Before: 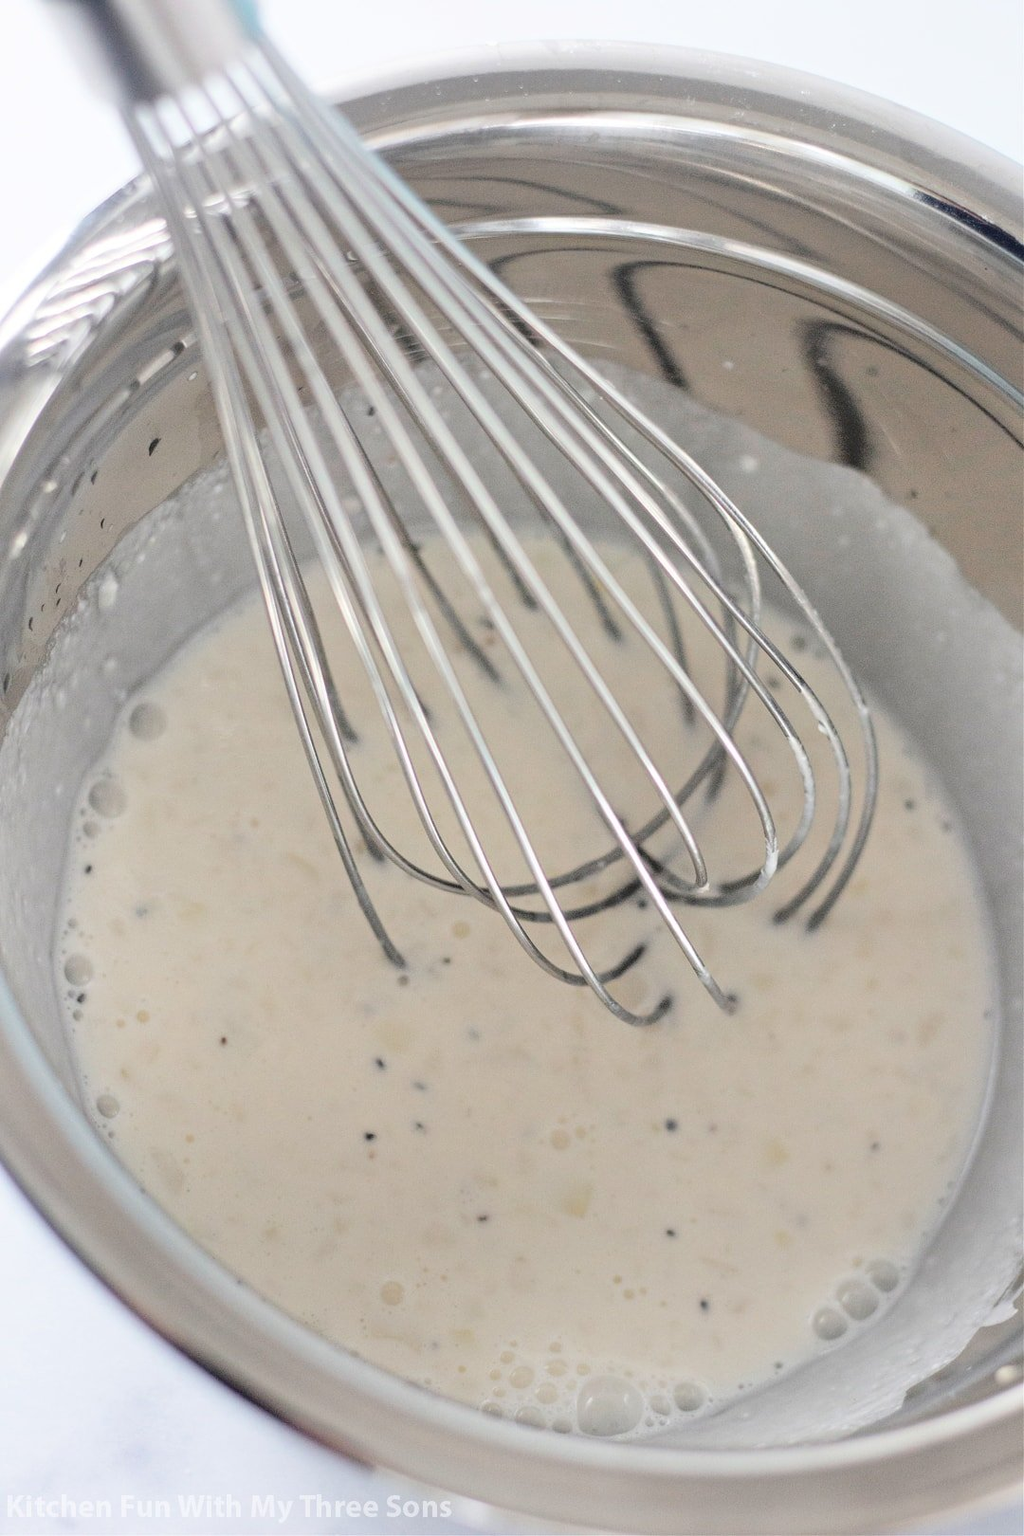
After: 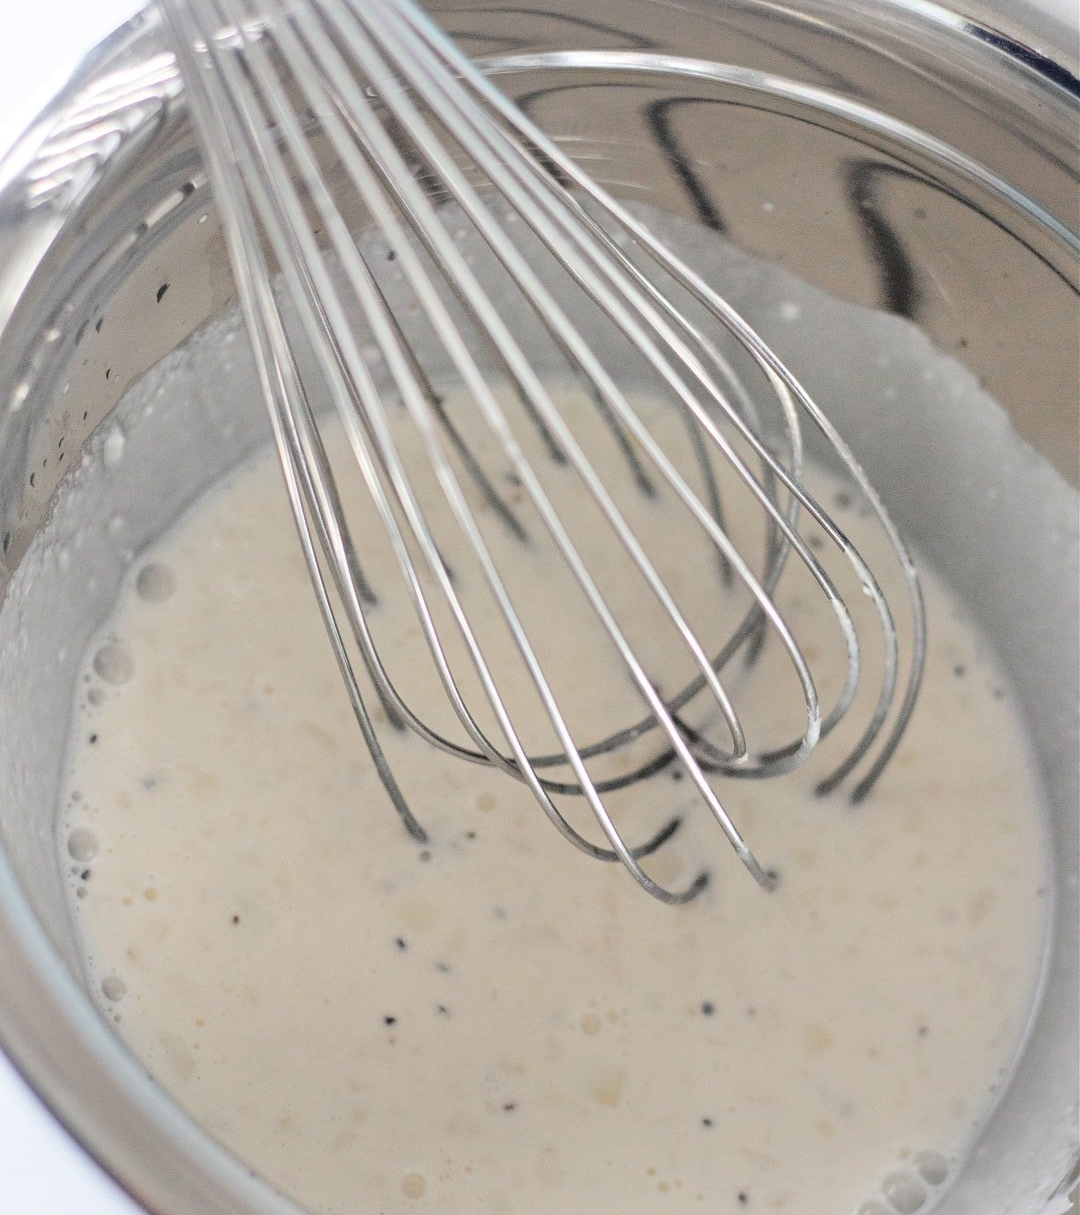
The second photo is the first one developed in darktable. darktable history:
crop: top 11.038%, bottom 13.962%
color correction: saturation 0.98
